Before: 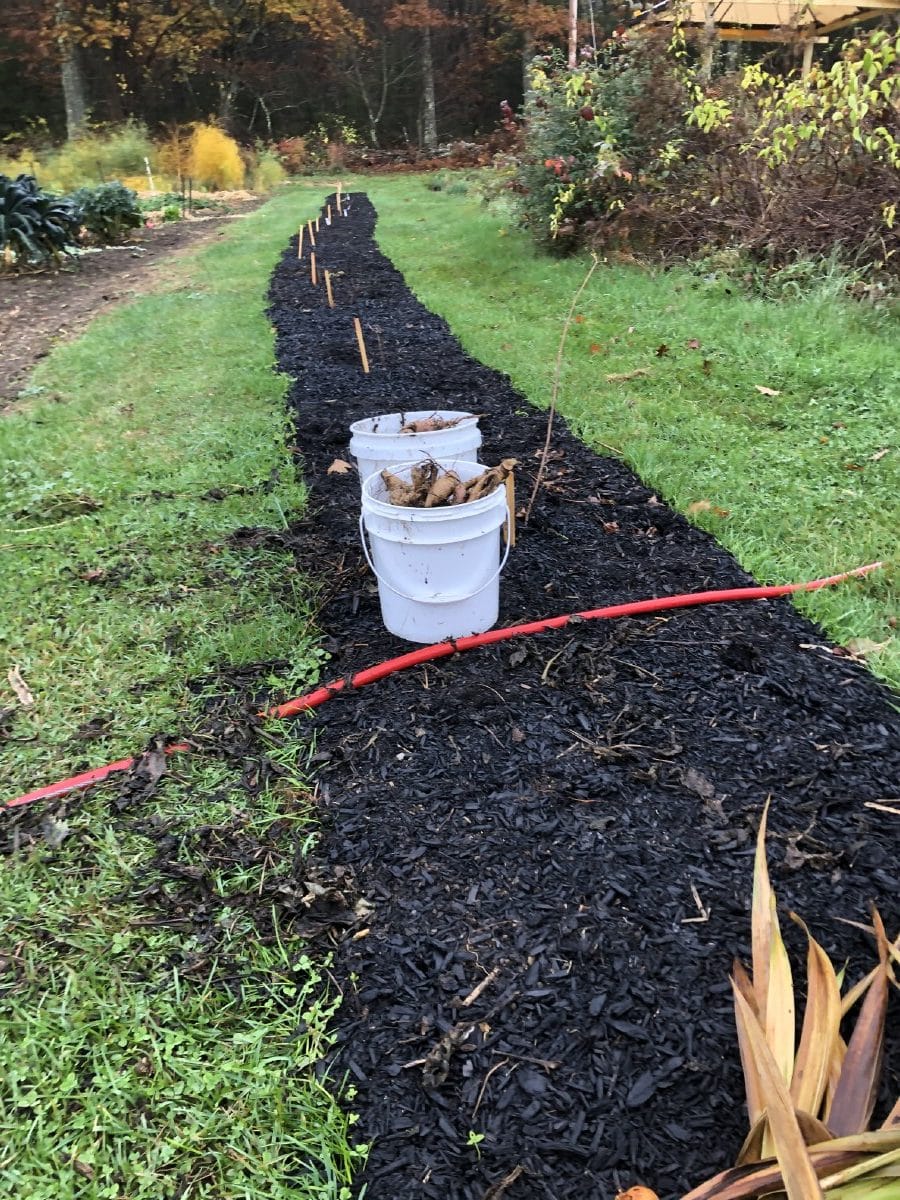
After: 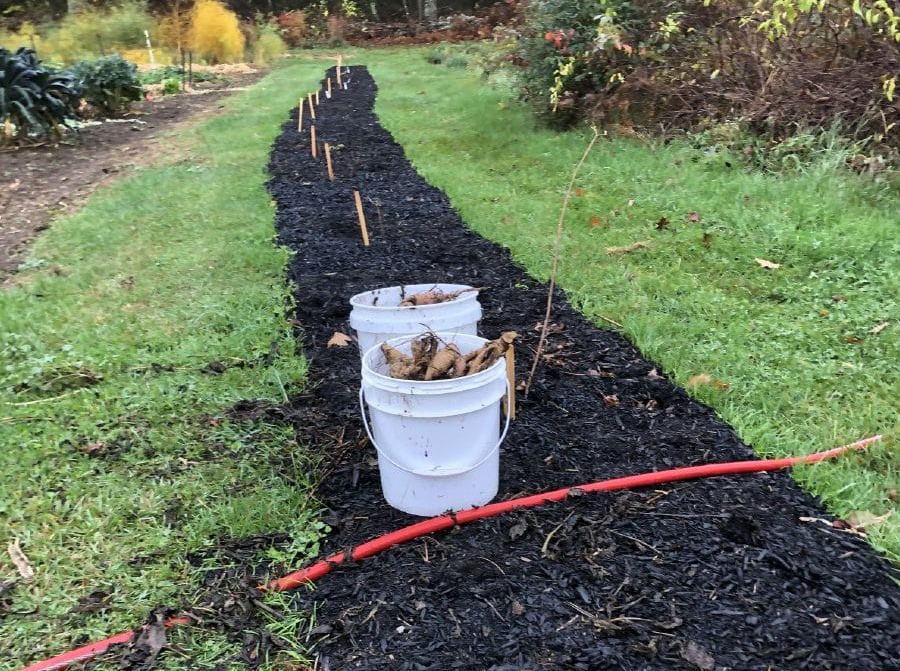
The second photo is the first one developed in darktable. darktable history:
crop and rotate: top 10.602%, bottom 33.409%
base curve: preserve colors none
